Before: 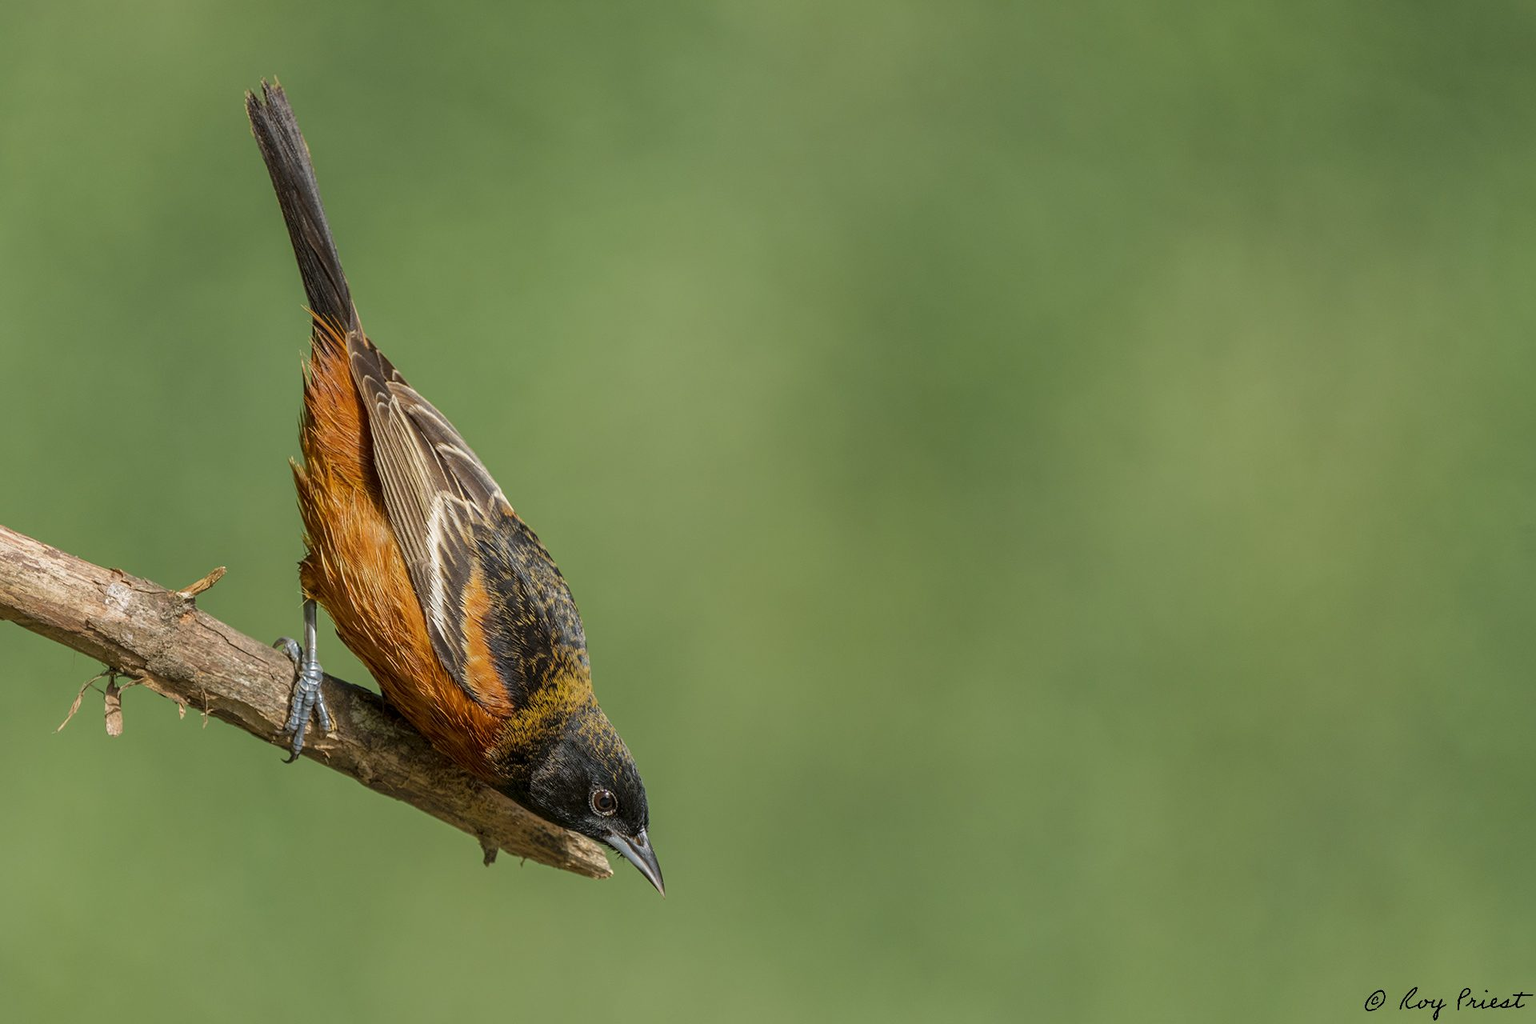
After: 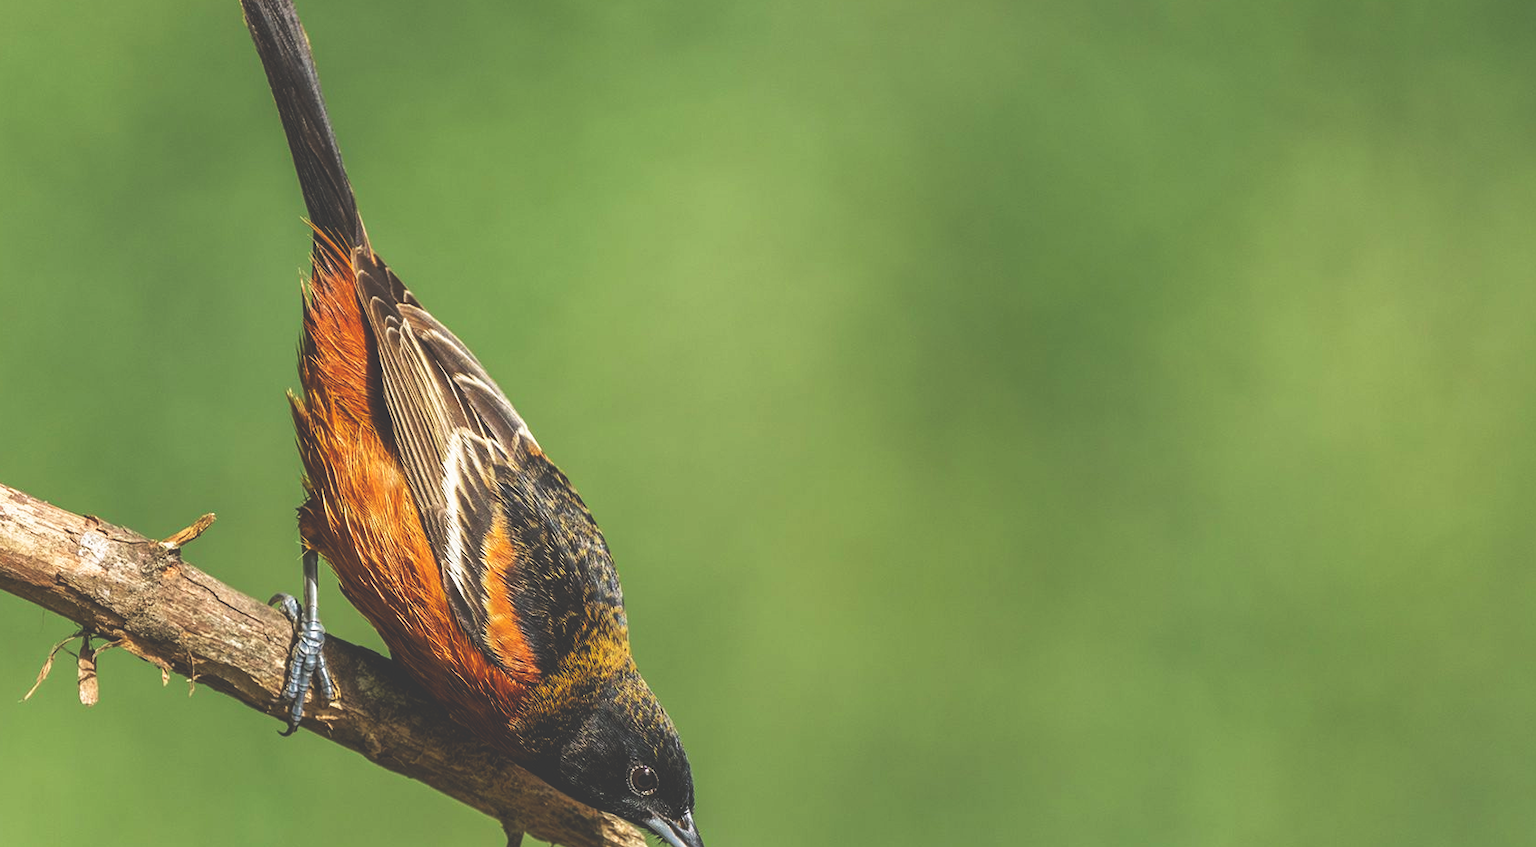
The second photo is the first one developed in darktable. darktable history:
base curve: curves: ch0 [(0, 0.036) (0.007, 0.037) (0.604, 0.887) (1, 1)], preserve colors none
exposure: black level correction 0.001, compensate exposure bias true, compensate highlight preservation false
crop and rotate: left 2.391%, top 11.169%, right 9.311%, bottom 15.767%
